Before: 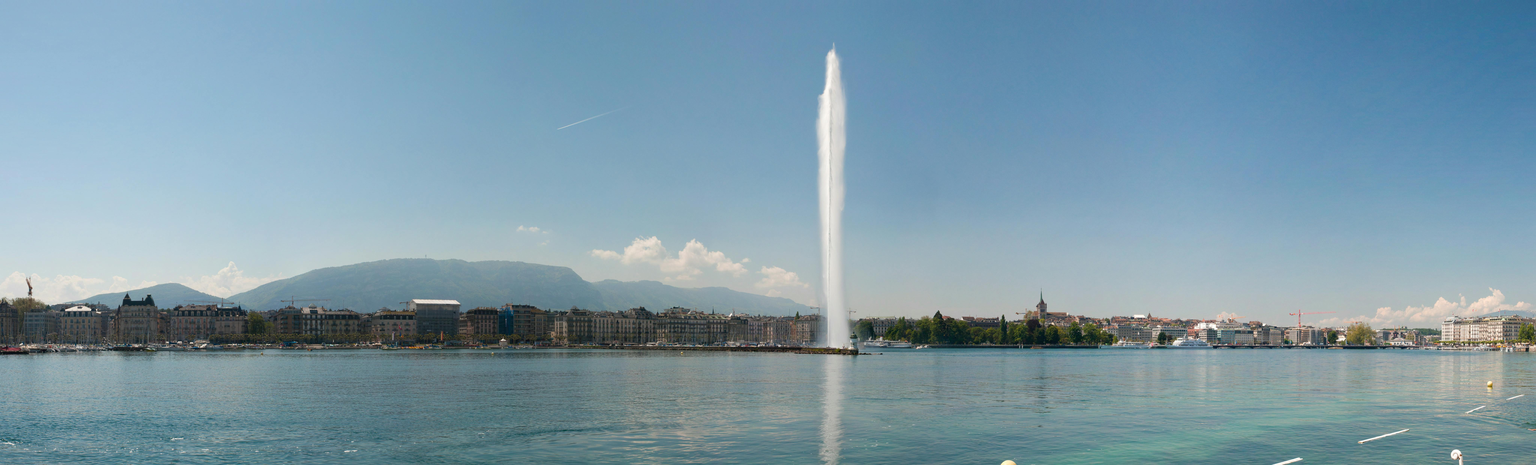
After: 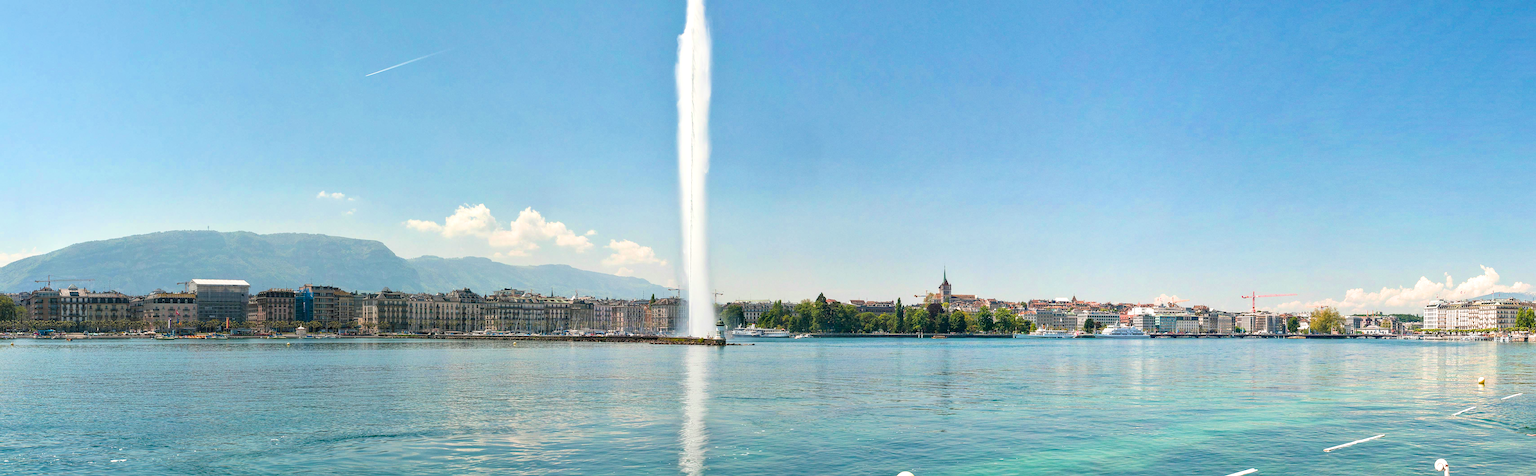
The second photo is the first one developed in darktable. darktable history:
sharpen: on, module defaults
contrast brightness saturation: contrast 0.045, saturation 0.151
local contrast: on, module defaults
exposure: black level correction 0, exposure 1.2 EV, compensate exposure bias true, compensate highlight preservation false
crop: left 16.407%, top 14.228%
filmic rgb: middle gray luminance 18.29%, black relative exposure -11.11 EV, white relative exposure 3.75 EV, threshold 2.94 EV, target black luminance 0%, hardness 5.86, latitude 58.28%, contrast 0.964, shadows ↔ highlights balance 49.47%, color science v6 (2022), enable highlight reconstruction true
tone equalizer: edges refinement/feathering 500, mask exposure compensation -1.57 EV, preserve details no
shadows and highlights: low approximation 0.01, soften with gaussian
